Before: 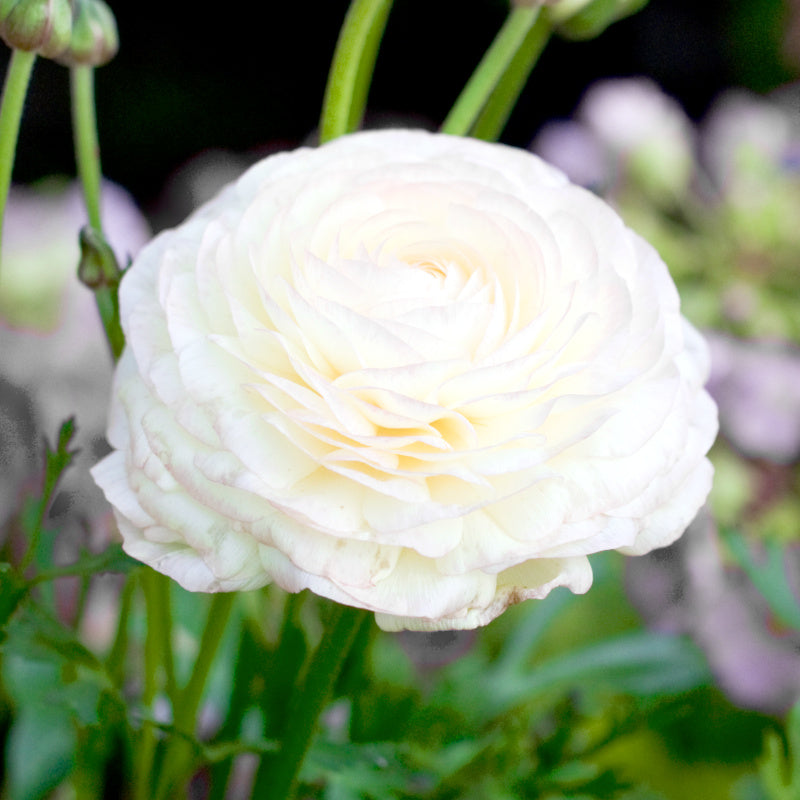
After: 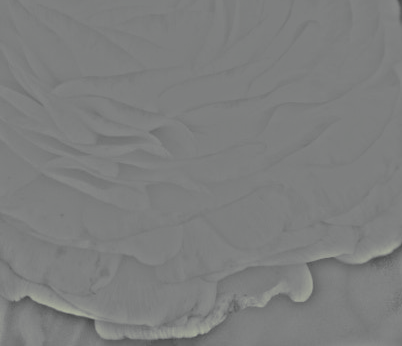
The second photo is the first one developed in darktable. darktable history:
highpass: sharpness 25.84%, contrast boost 14.94%
color balance rgb: linear chroma grading › global chroma -16.06%, perceptual saturation grading › global saturation -32.85%, global vibrance -23.56%
split-toning: shadows › hue 290.82°, shadows › saturation 0.34, highlights › saturation 0.38, balance 0, compress 50%
crop: left 35.03%, top 36.625%, right 14.663%, bottom 20.057%
tone curve: curves: ch0 [(0, 0) (0.049, 0.01) (0.154, 0.081) (0.491, 0.519) (0.748, 0.765) (1, 0.919)]; ch1 [(0, 0) (0.172, 0.123) (0.317, 0.272) (0.401, 0.422) (0.499, 0.497) (0.531, 0.54) (0.615, 0.603) (0.741, 0.783) (1, 1)]; ch2 [(0, 0) (0.411, 0.424) (0.483, 0.478) (0.544, 0.56) (0.686, 0.638) (1, 1)], color space Lab, independent channels, preserve colors none
